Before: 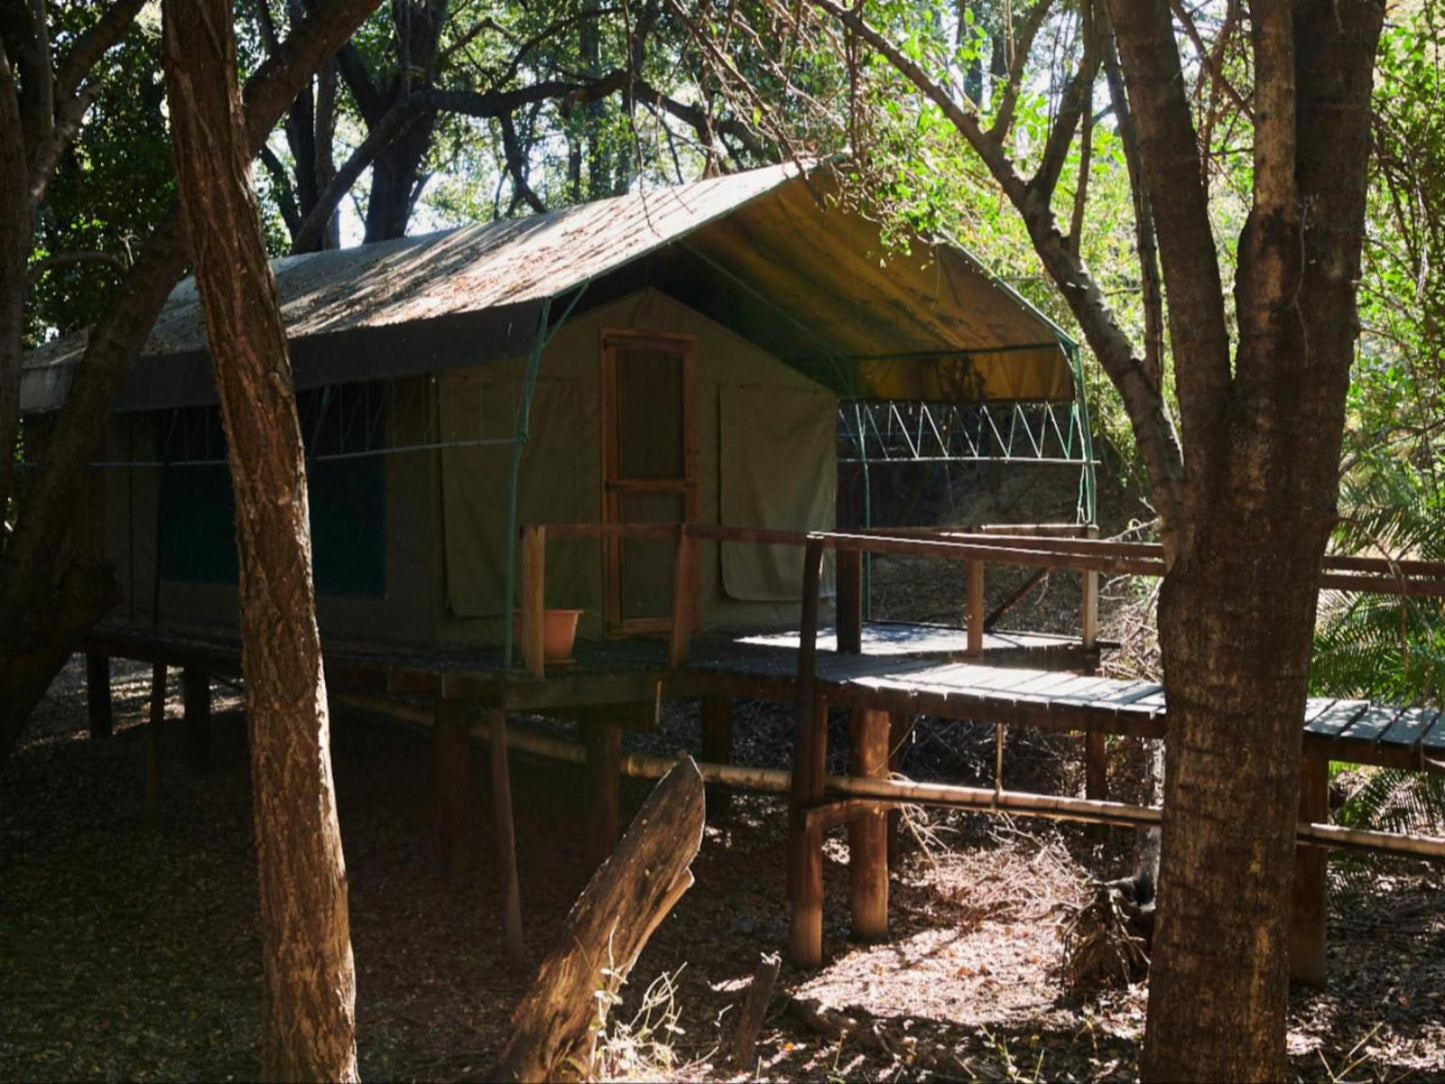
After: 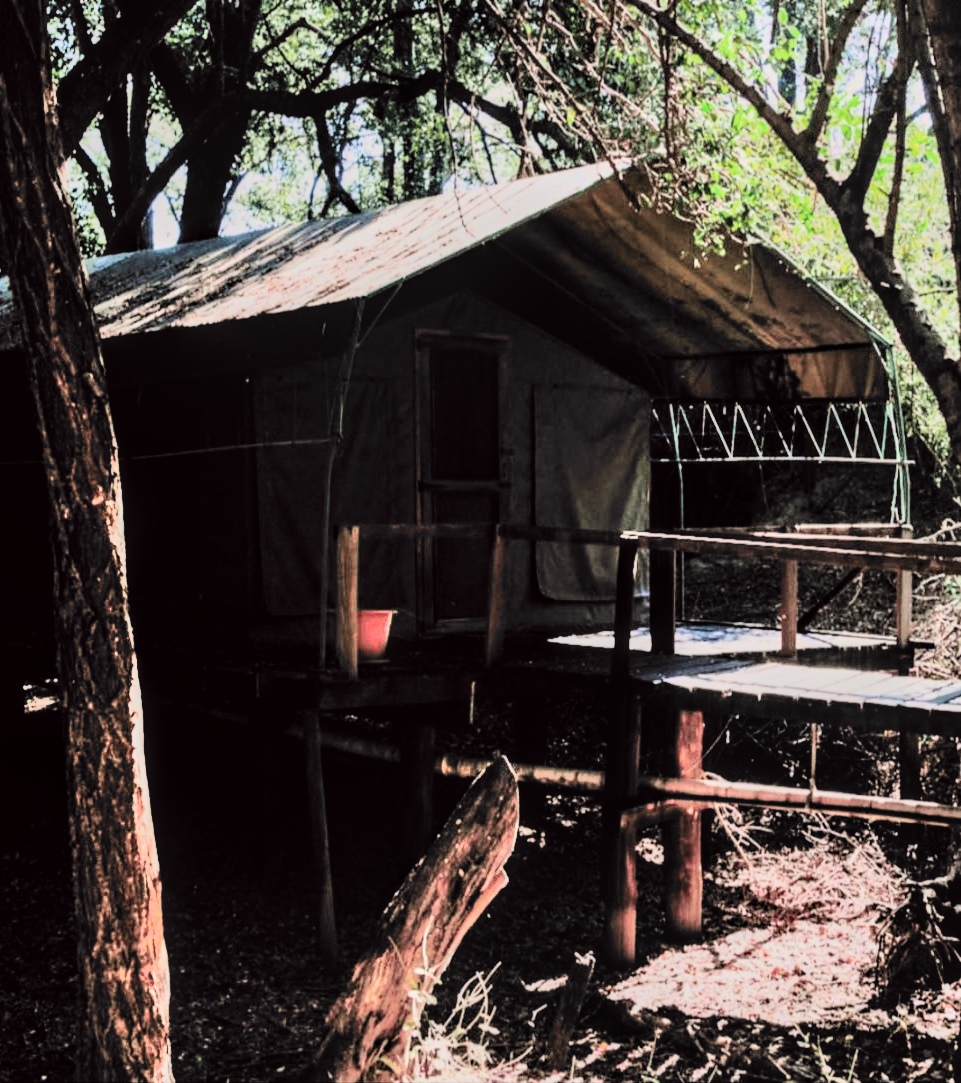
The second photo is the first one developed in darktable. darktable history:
crop and rotate: left 12.88%, right 20.615%
shadows and highlights: soften with gaussian
tone curve: curves: ch0 [(0, 0) (0.139, 0.081) (0.304, 0.259) (0.502, 0.505) (0.683, 0.676) (0.761, 0.773) (0.858, 0.858) (0.987, 0.945)]; ch1 [(0, 0) (0.172, 0.123) (0.304, 0.288) (0.414, 0.44) (0.472, 0.473) (0.502, 0.508) (0.54, 0.543) (0.583, 0.601) (0.638, 0.654) (0.741, 0.783) (1, 1)]; ch2 [(0, 0) (0.411, 0.424) (0.485, 0.476) (0.502, 0.502) (0.557, 0.54) (0.631, 0.576) (1, 1)], color space Lab, independent channels, preserve colors none
filmic rgb: black relative exposure -5.13 EV, white relative exposure 3.52 EV, hardness 3.19, contrast 1.398, highlights saturation mix -49.71%, color science v6 (2022)
exposure: black level correction 0.001, exposure 0.499 EV, compensate highlight preservation false
local contrast: on, module defaults
